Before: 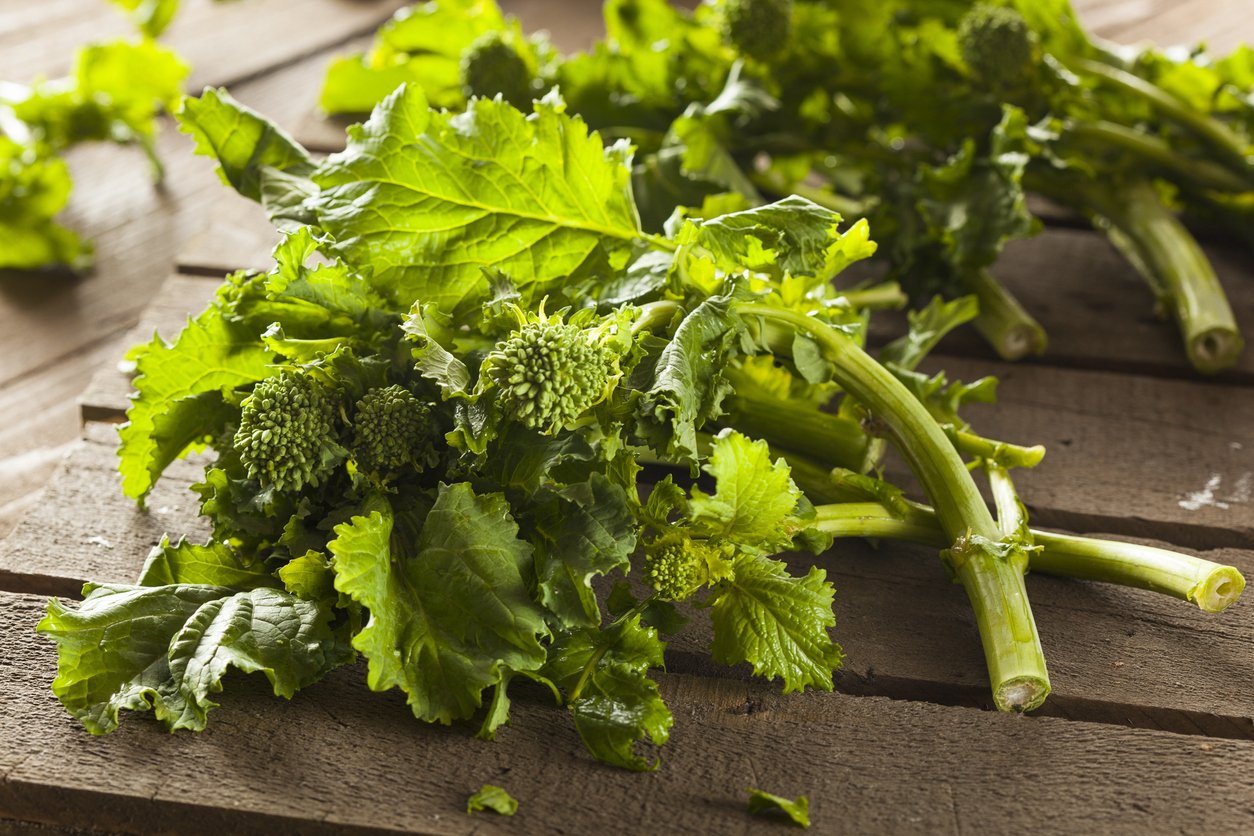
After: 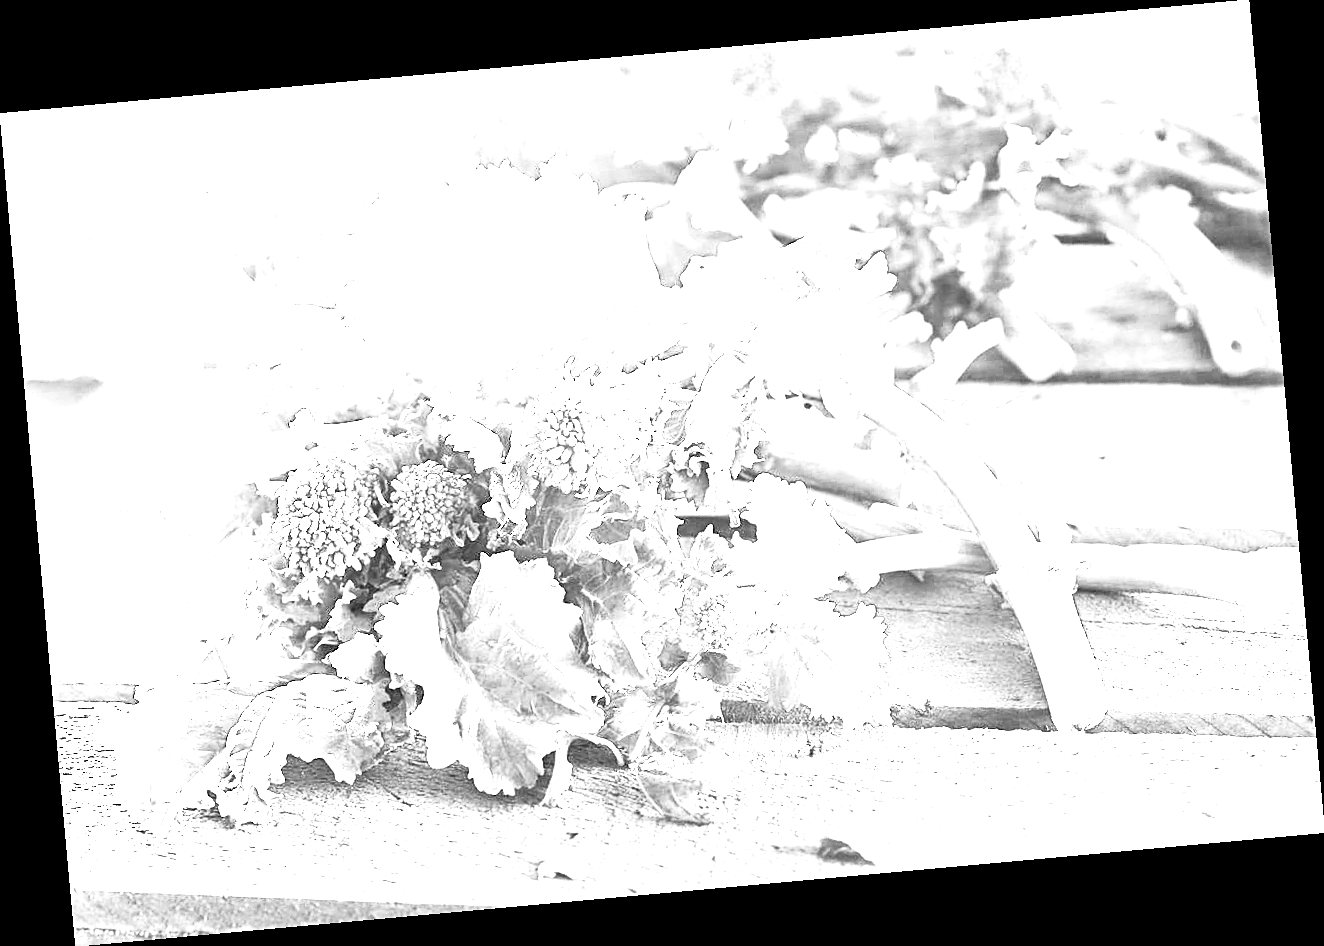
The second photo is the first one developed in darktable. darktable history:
sharpen: on, module defaults
white balance: red 8, blue 8
rotate and perspective: rotation -5.2°, automatic cropping off
contrast brightness saturation: contrast 0.2, brightness 0.2, saturation 0.8
base curve: exposure shift 0, preserve colors none
monochrome: a 32, b 64, size 2.3, highlights 1
